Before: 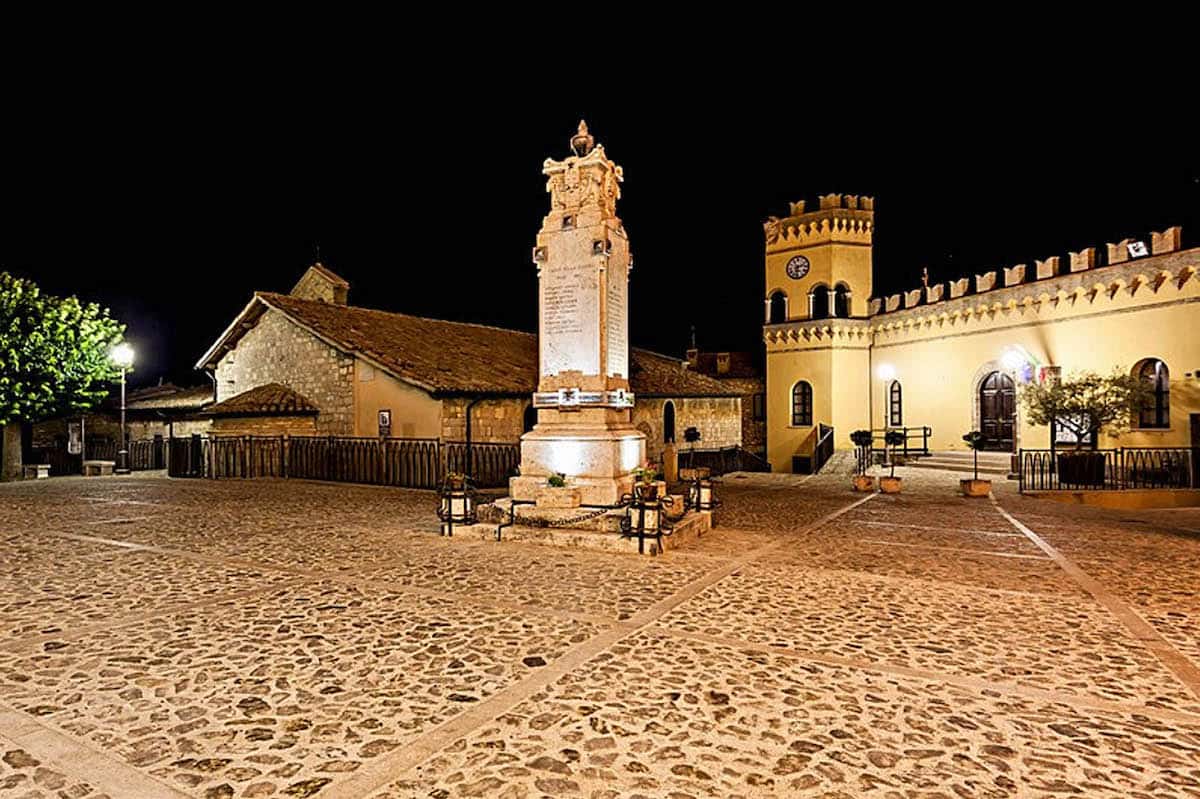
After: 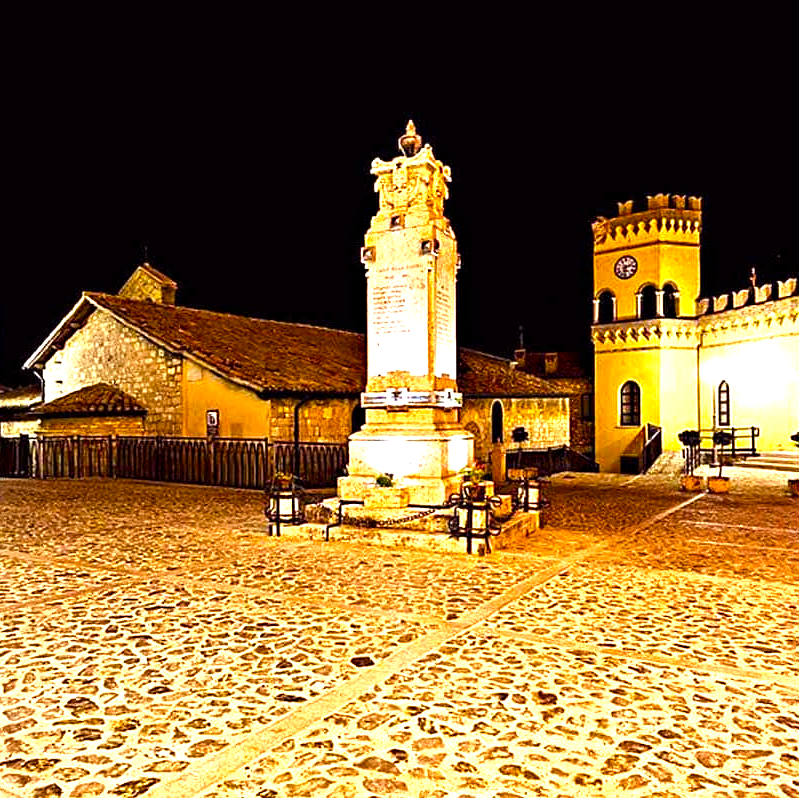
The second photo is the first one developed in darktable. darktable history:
exposure: exposure 1.263 EV, compensate exposure bias true, compensate highlight preservation false
contrast brightness saturation: brightness -0.095
crop and rotate: left 14.381%, right 18.97%
color balance rgb: shadows lift › chroma 1.014%, shadows lift › hue 243.33°, power › luminance -7.913%, power › chroma 1.343%, power › hue 330.33°, perceptual saturation grading › global saturation 39.442%
haze removal: compatibility mode true, adaptive false
